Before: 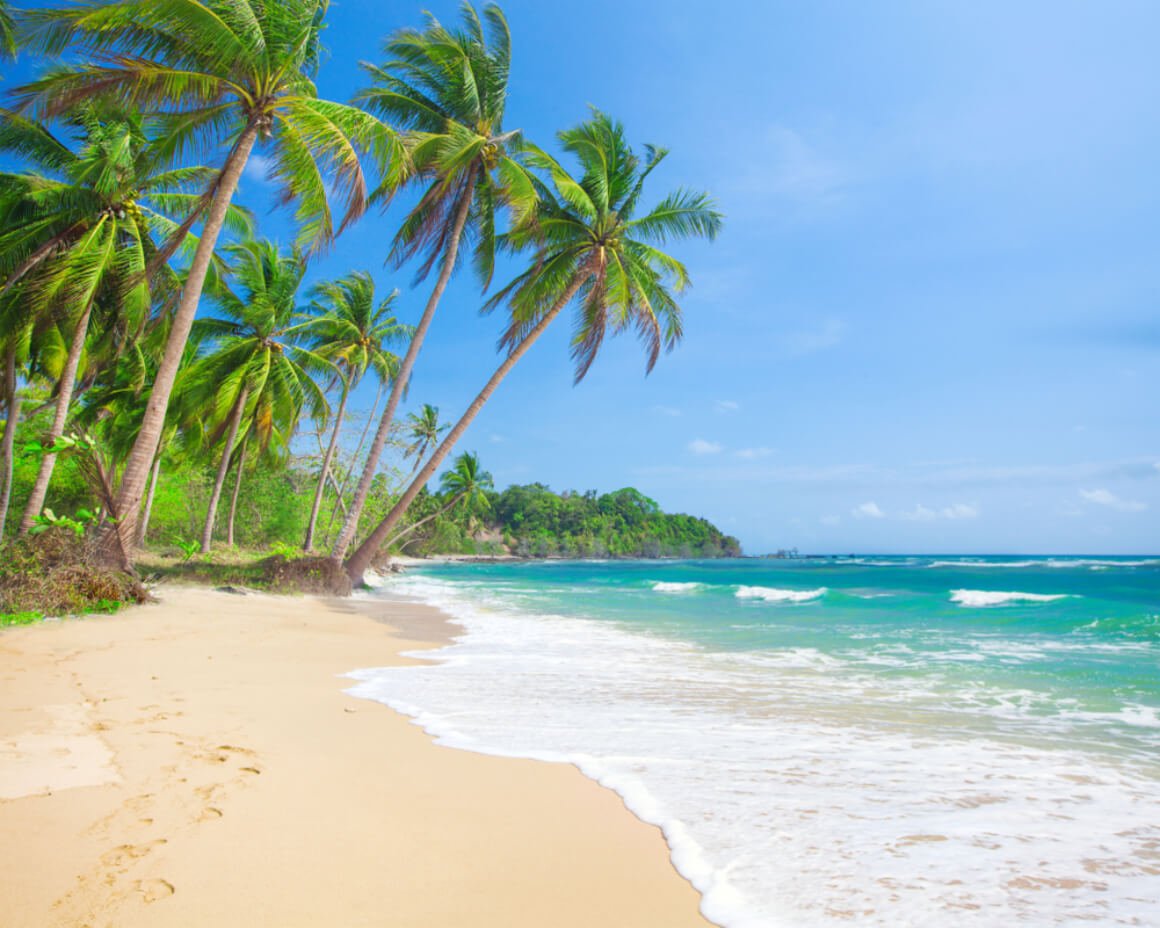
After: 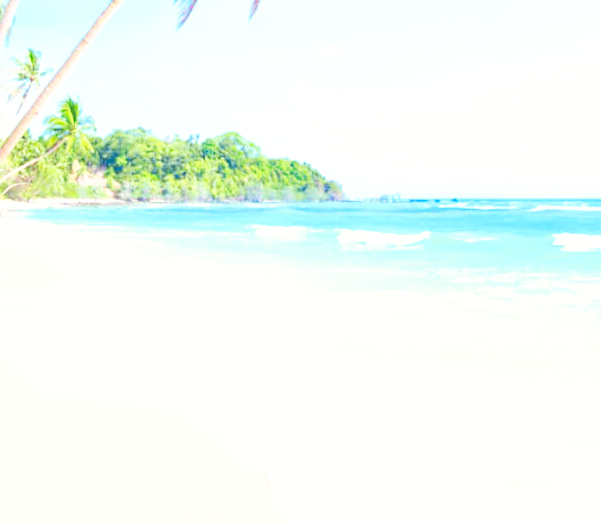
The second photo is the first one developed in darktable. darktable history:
crop: left 34.281%, top 38.456%, right 13.86%, bottom 5.145%
exposure: black level correction 0, exposure 0.695 EV, compensate highlight preservation false
local contrast: on, module defaults
base curve: curves: ch0 [(0, 0) (0.007, 0.004) (0.027, 0.03) (0.046, 0.07) (0.207, 0.54) (0.442, 0.872) (0.673, 0.972) (1, 1)], preserve colors none
tone curve: curves: ch0 [(0, 0.01) (0.052, 0.045) (0.136, 0.133) (0.29, 0.332) (0.453, 0.531) (0.676, 0.751) (0.89, 0.919) (1, 1)]; ch1 [(0, 0) (0.094, 0.081) (0.285, 0.299) (0.385, 0.403) (0.447, 0.429) (0.495, 0.496) (0.544, 0.552) (0.589, 0.612) (0.722, 0.728) (1, 1)]; ch2 [(0, 0) (0.257, 0.217) (0.43, 0.421) (0.498, 0.507) (0.531, 0.544) (0.56, 0.579) (0.625, 0.642) (1, 1)], color space Lab, independent channels, preserve colors none
